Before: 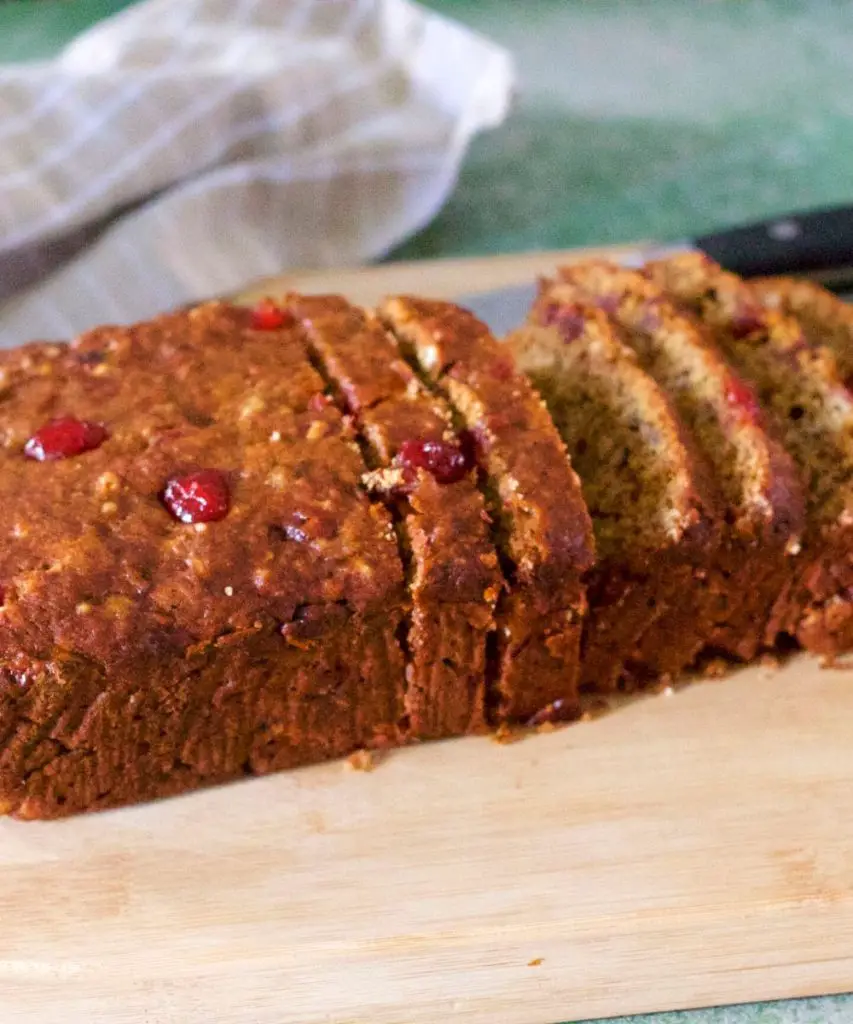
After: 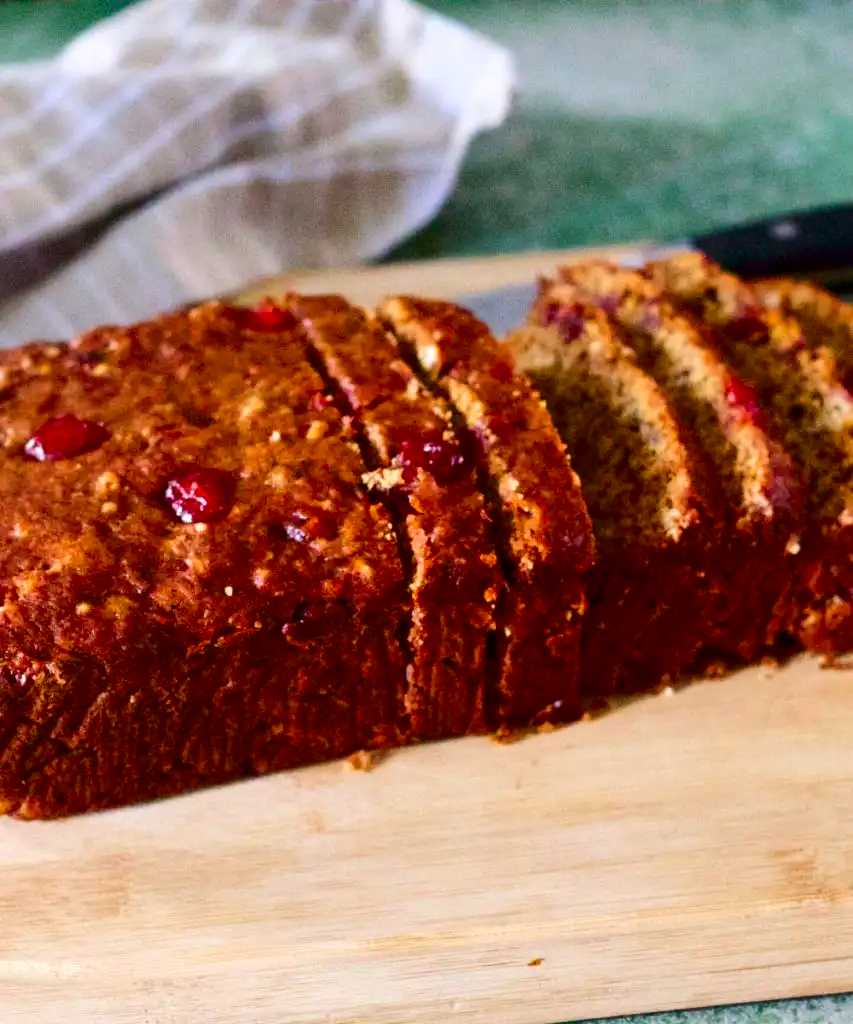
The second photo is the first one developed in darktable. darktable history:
shadows and highlights: low approximation 0.01, soften with gaussian
contrast brightness saturation: contrast 0.22, brightness -0.19, saturation 0.24
